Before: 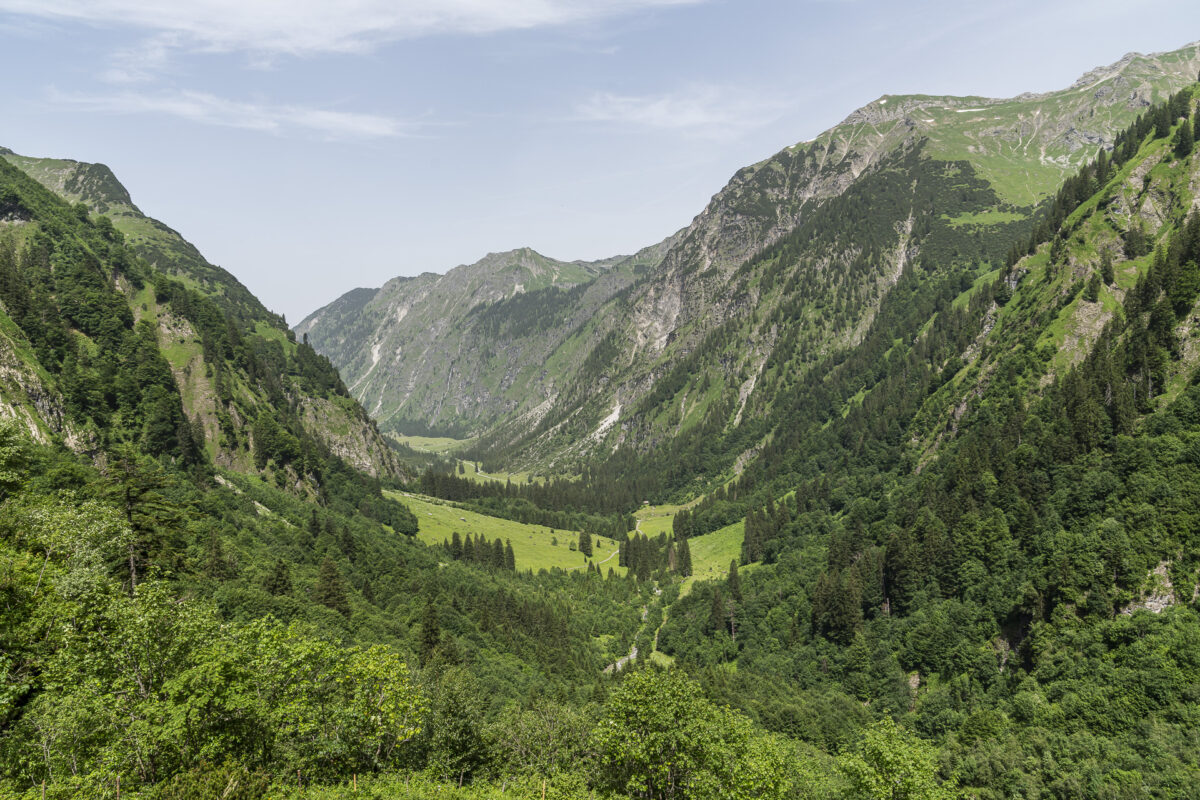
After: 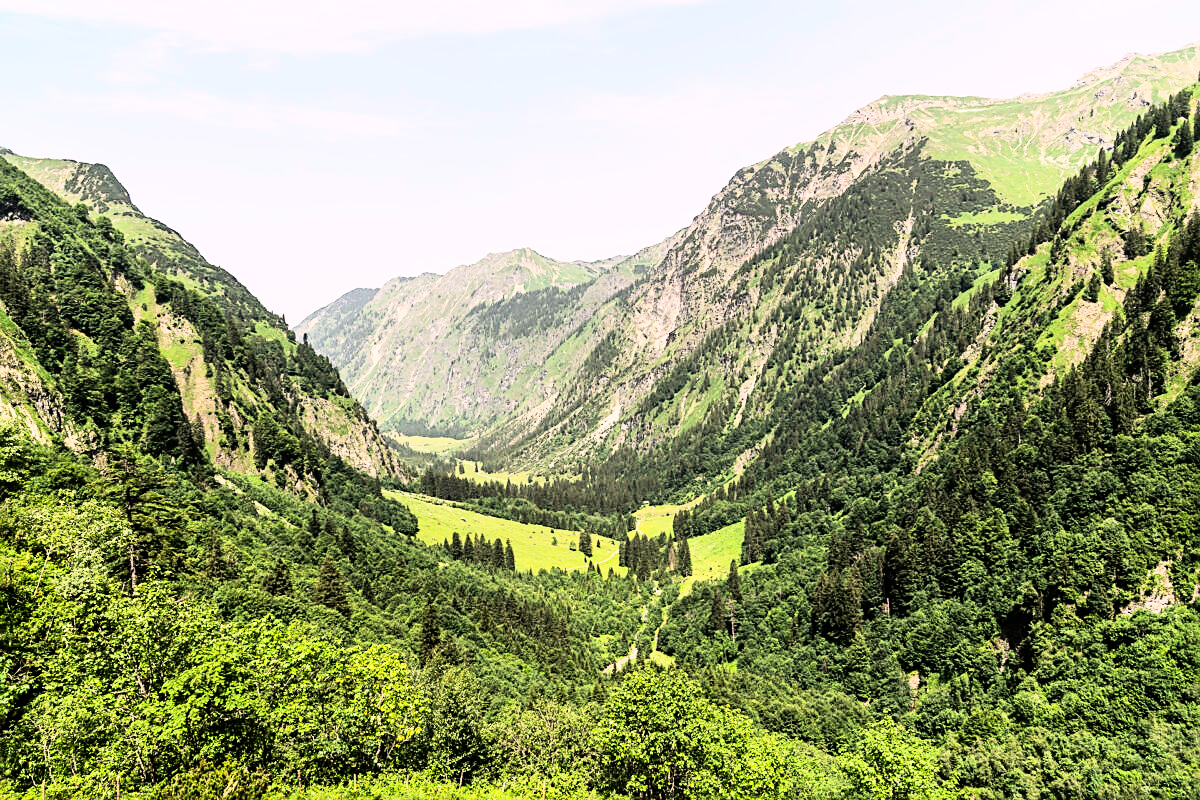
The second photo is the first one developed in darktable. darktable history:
sharpen: on, module defaults
rgb curve: curves: ch0 [(0, 0) (0.21, 0.15) (0.24, 0.21) (0.5, 0.75) (0.75, 0.96) (0.89, 0.99) (1, 1)]; ch1 [(0, 0.02) (0.21, 0.13) (0.25, 0.2) (0.5, 0.67) (0.75, 0.9) (0.89, 0.97) (1, 1)]; ch2 [(0, 0.02) (0.21, 0.13) (0.25, 0.2) (0.5, 0.67) (0.75, 0.9) (0.89, 0.97) (1, 1)], compensate middle gray true
color correction: highlights a* 5.81, highlights b* 4.84
